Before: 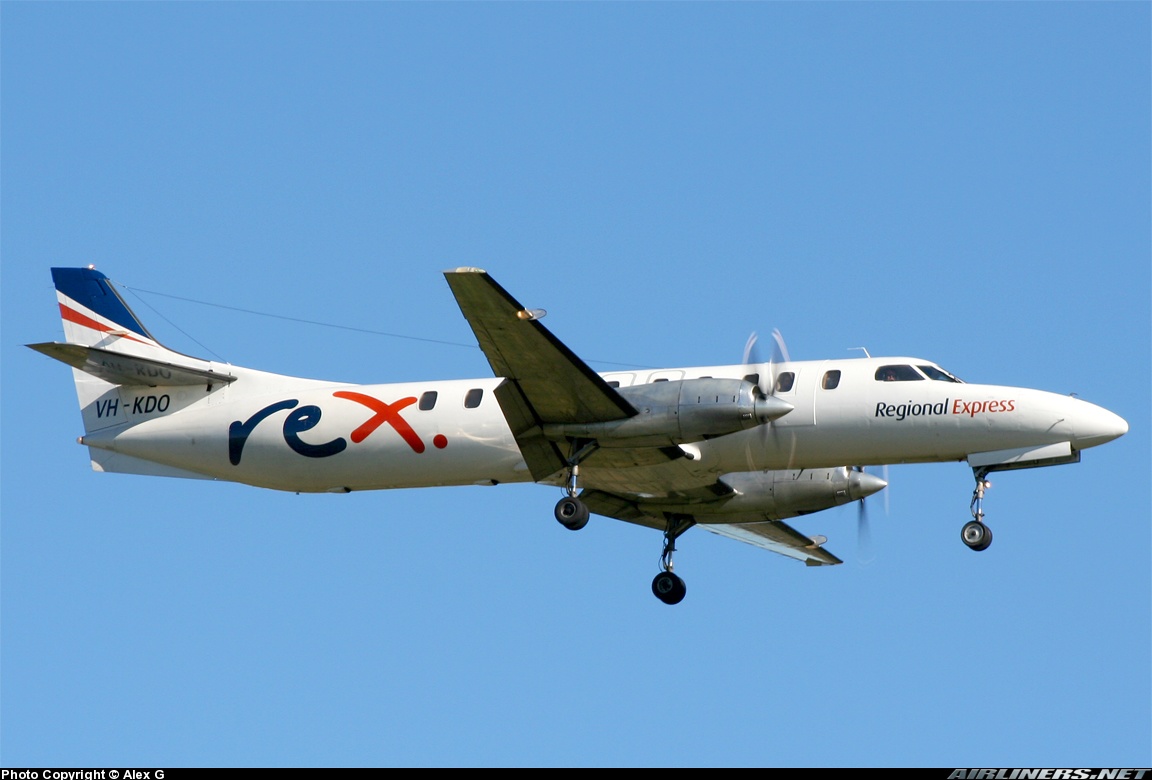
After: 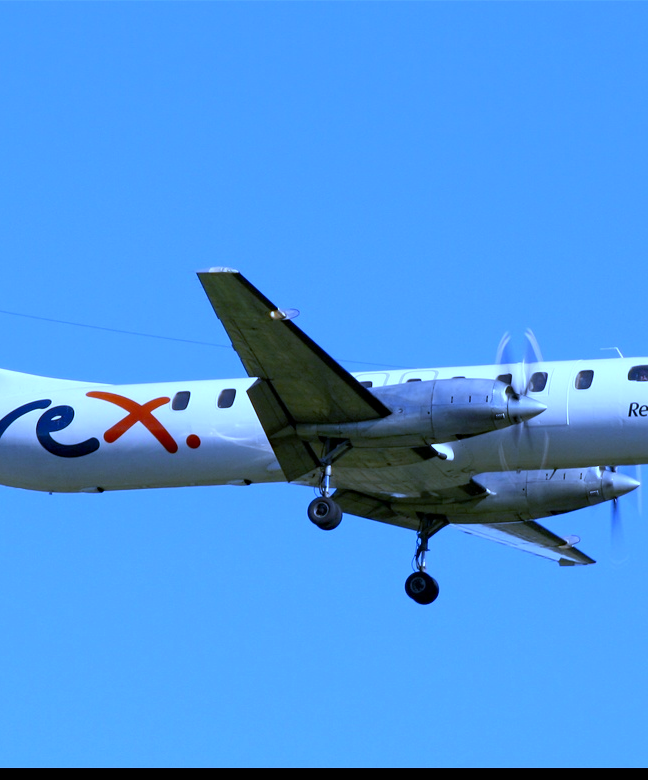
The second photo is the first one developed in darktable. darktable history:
haze removal: strength 0.1, compatibility mode true, adaptive false
crop: left 21.496%, right 22.254%
white balance: red 0.766, blue 1.537
